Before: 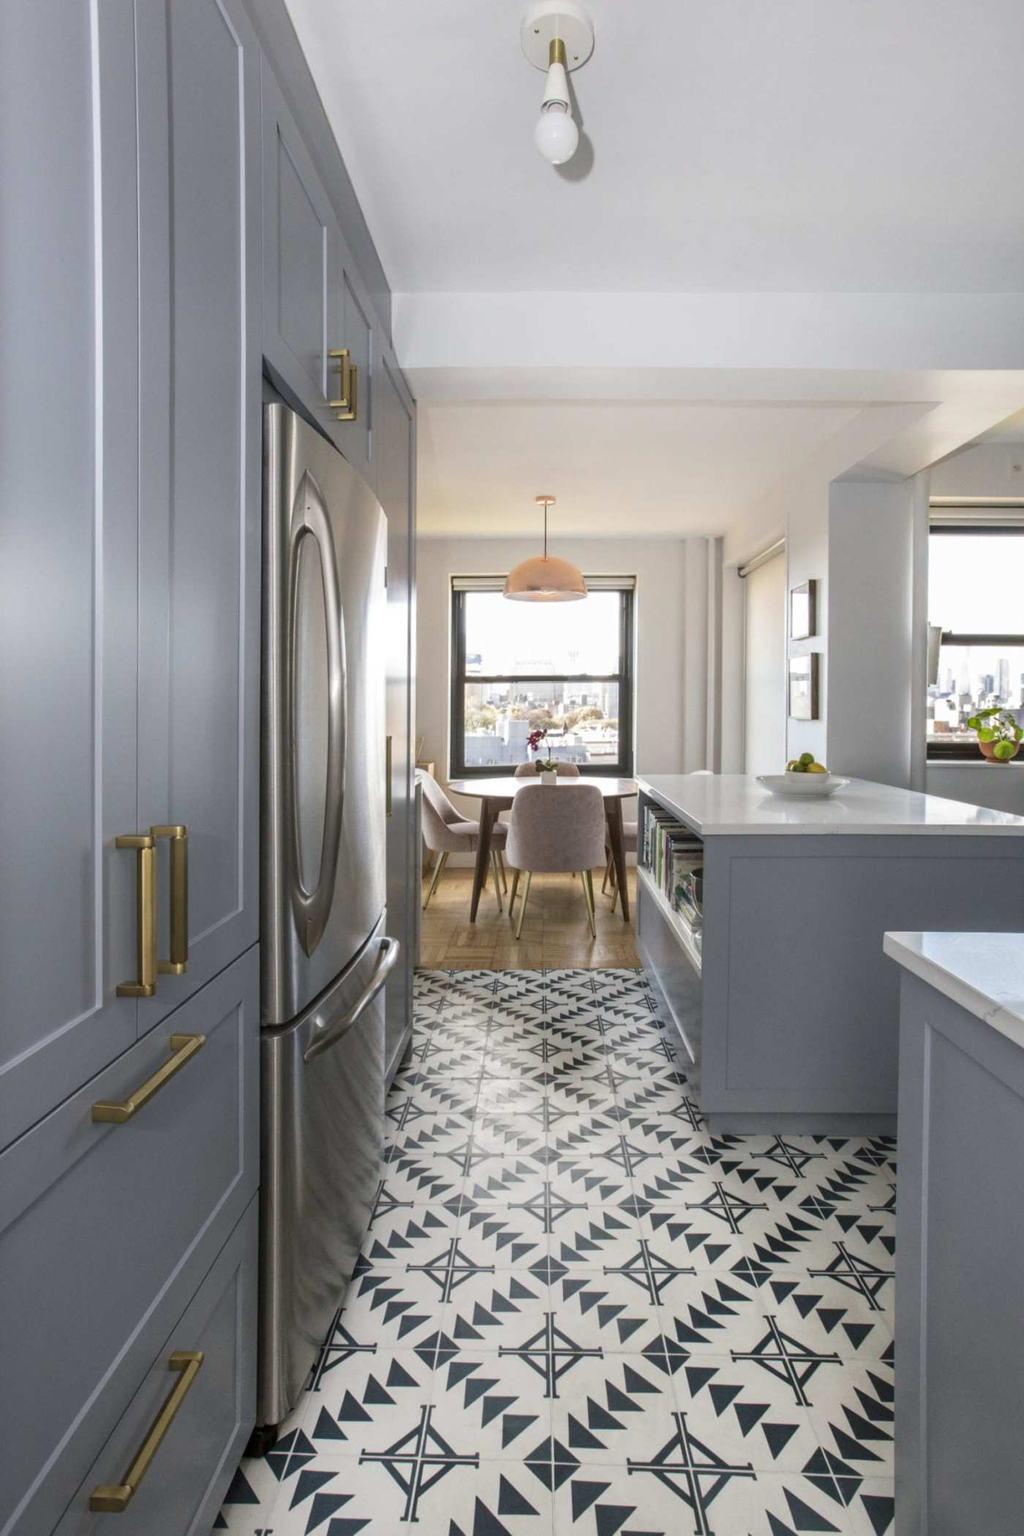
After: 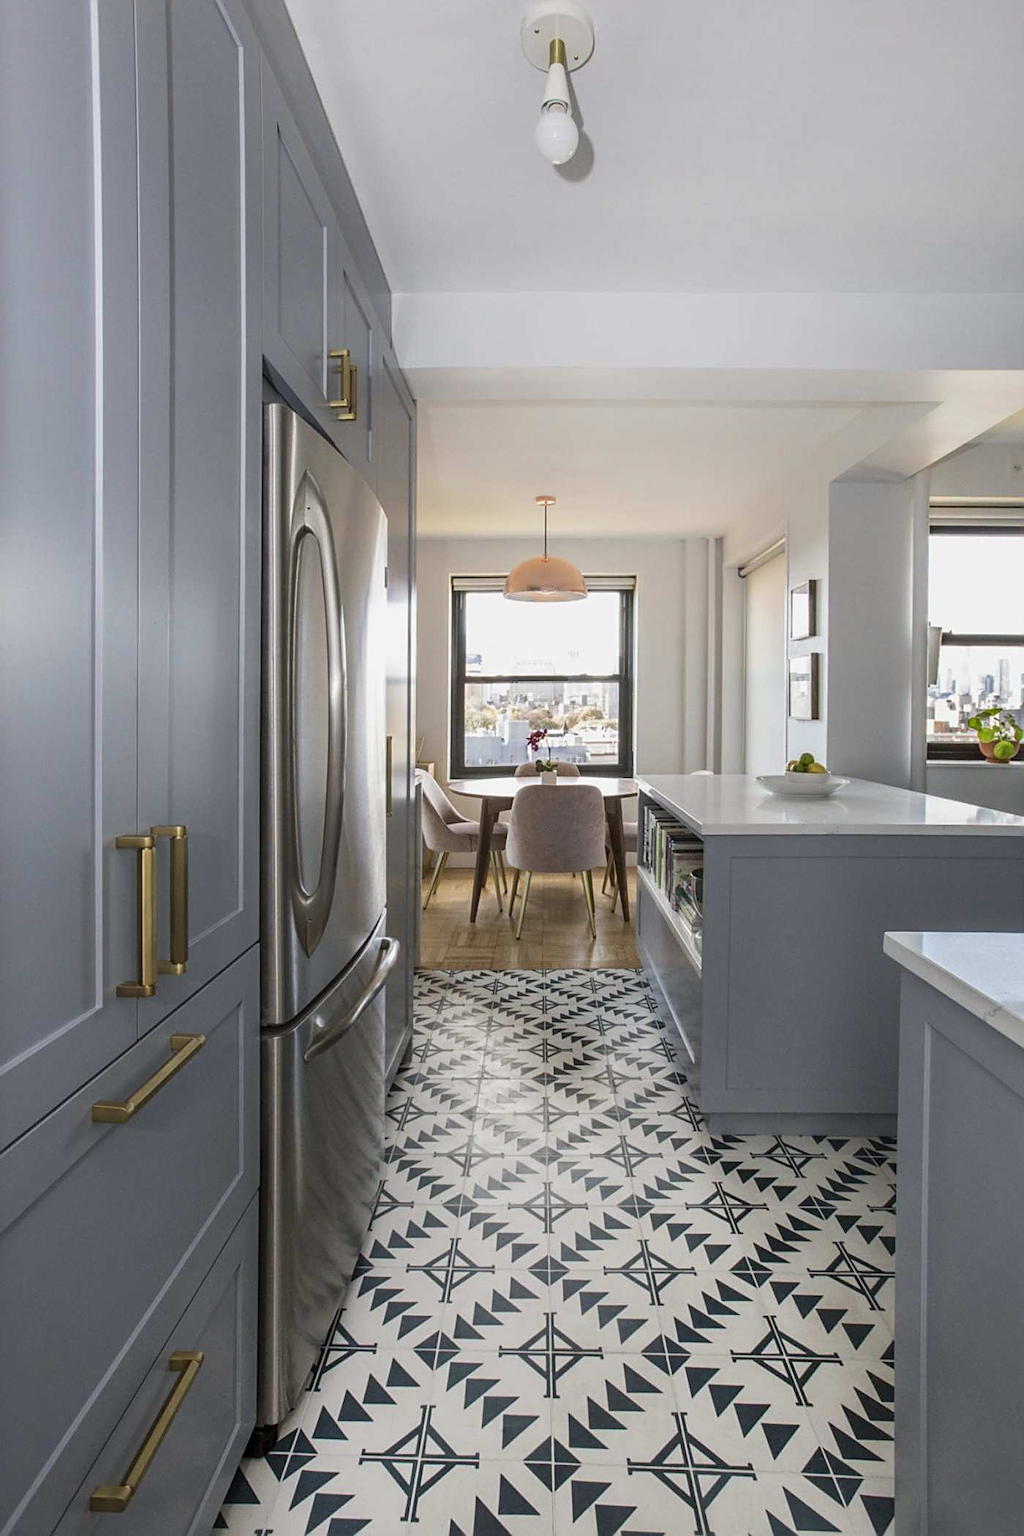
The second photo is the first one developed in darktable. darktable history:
exposure: exposure -0.154 EV, compensate highlight preservation false
sharpen: on, module defaults
